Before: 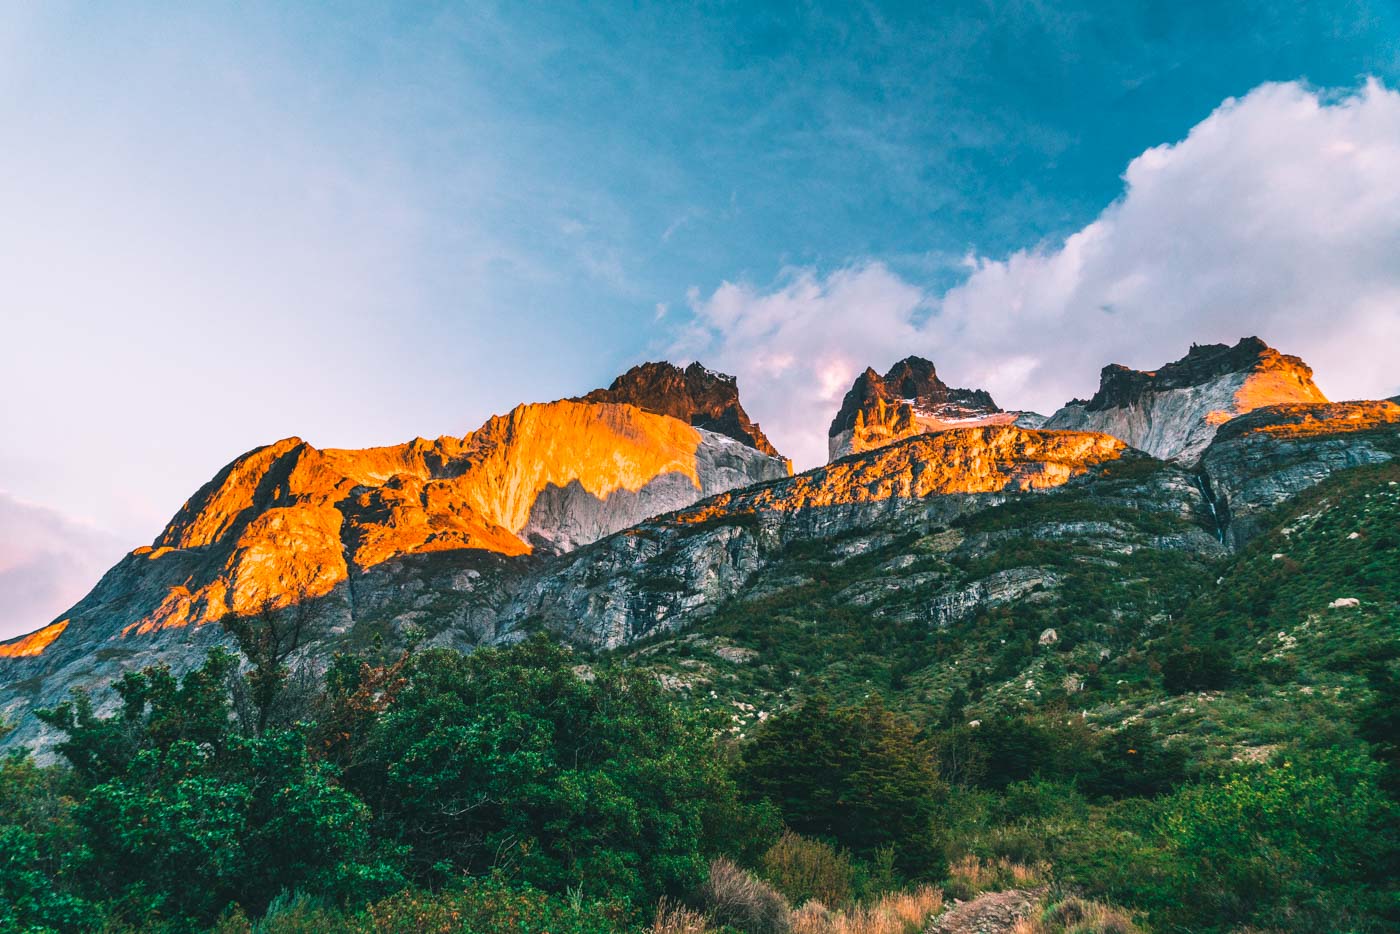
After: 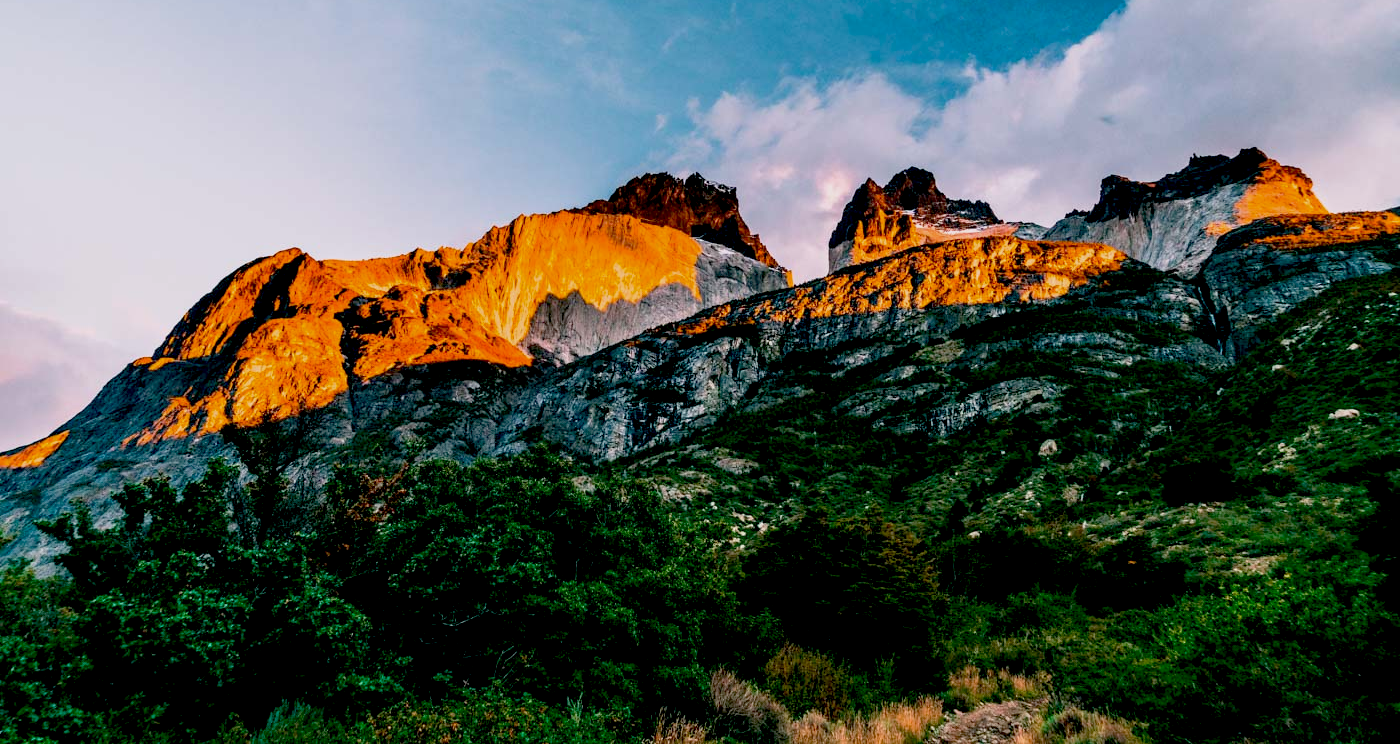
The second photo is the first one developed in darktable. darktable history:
crop and rotate: top 20.279%
exposure: black level correction 0.045, exposure -0.229 EV, compensate highlight preservation false
